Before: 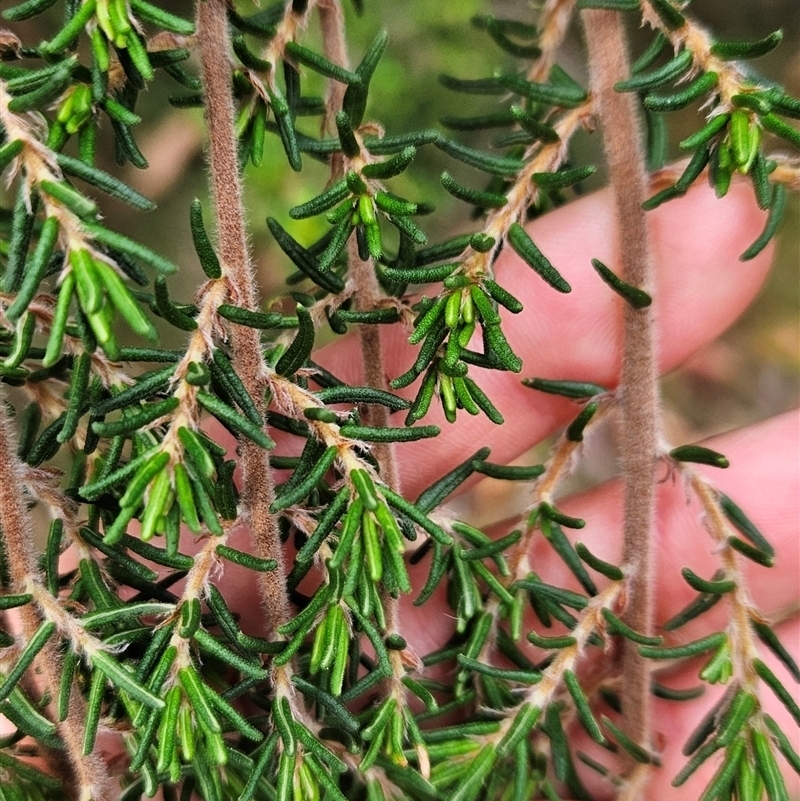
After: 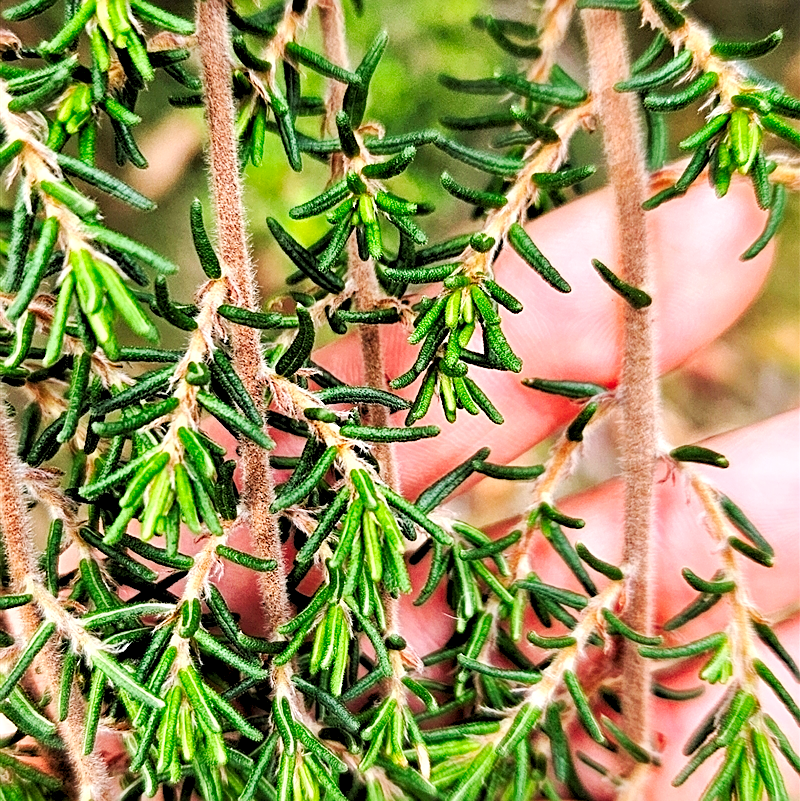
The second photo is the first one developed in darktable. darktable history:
tone curve: curves: ch0 [(0, 0) (0.071, 0.047) (0.266, 0.26) (0.483, 0.554) (0.753, 0.811) (1, 0.983)]; ch1 [(0, 0) (0.346, 0.307) (0.408, 0.387) (0.463, 0.465) (0.482, 0.493) (0.502, 0.499) (0.517, 0.502) (0.55, 0.548) (0.597, 0.61) (0.651, 0.698) (1, 1)]; ch2 [(0, 0) (0.346, 0.34) (0.434, 0.46) (0.485, 0.494) (0.5, 0.498) (0.517, 0.506) (0.526, 0.545) (0.583, 0.61) (0.625, 0.659) (1, 1)], preserve colors none
local contrast: highlights 100%, shadows 102%, detail 131%, midtone range 0.2
sharpen: on, module defaults
levels: black 0.045%, levels [0.044, 0.416, 0.908]
